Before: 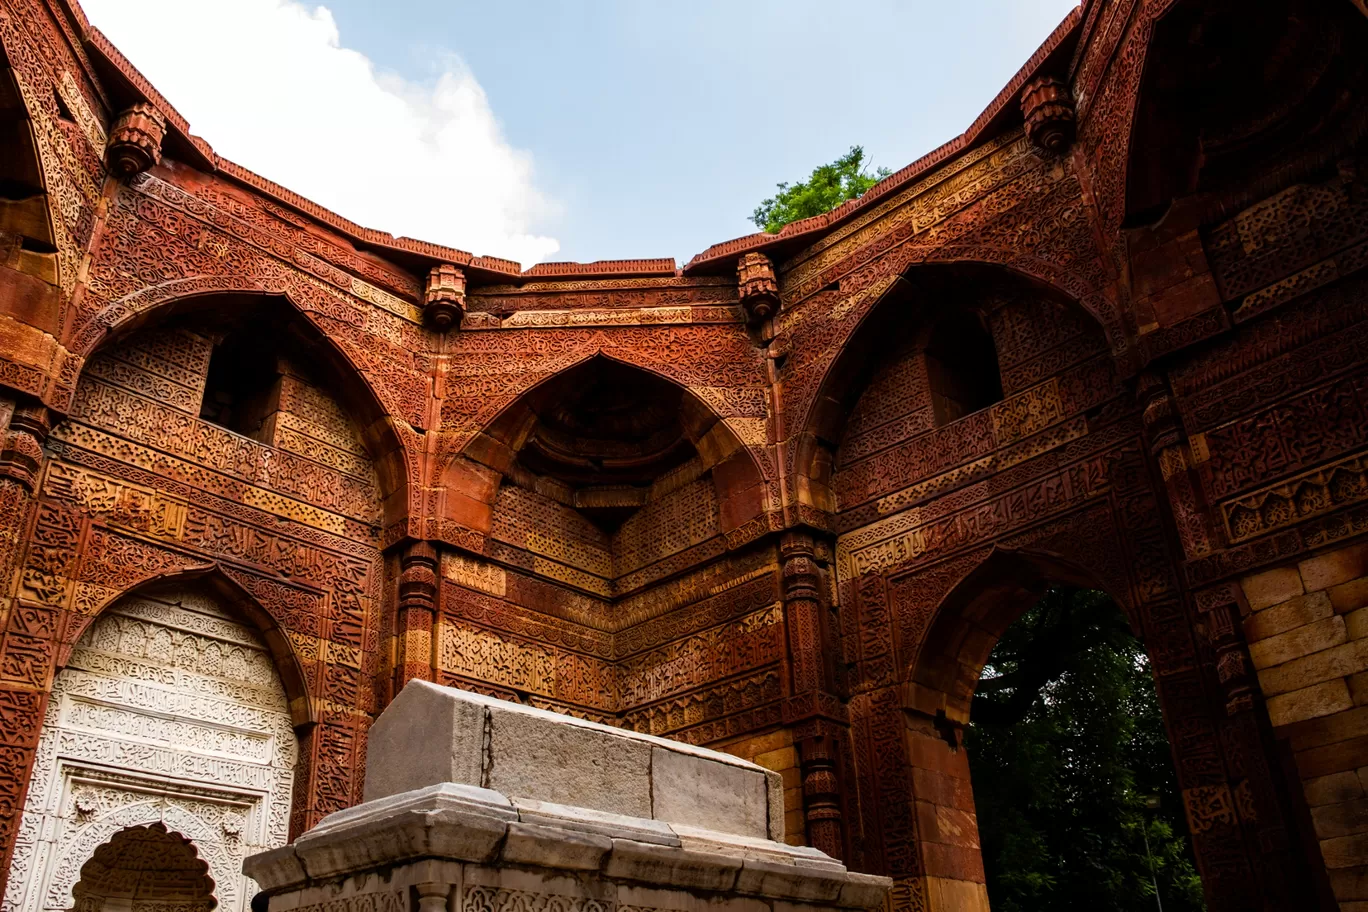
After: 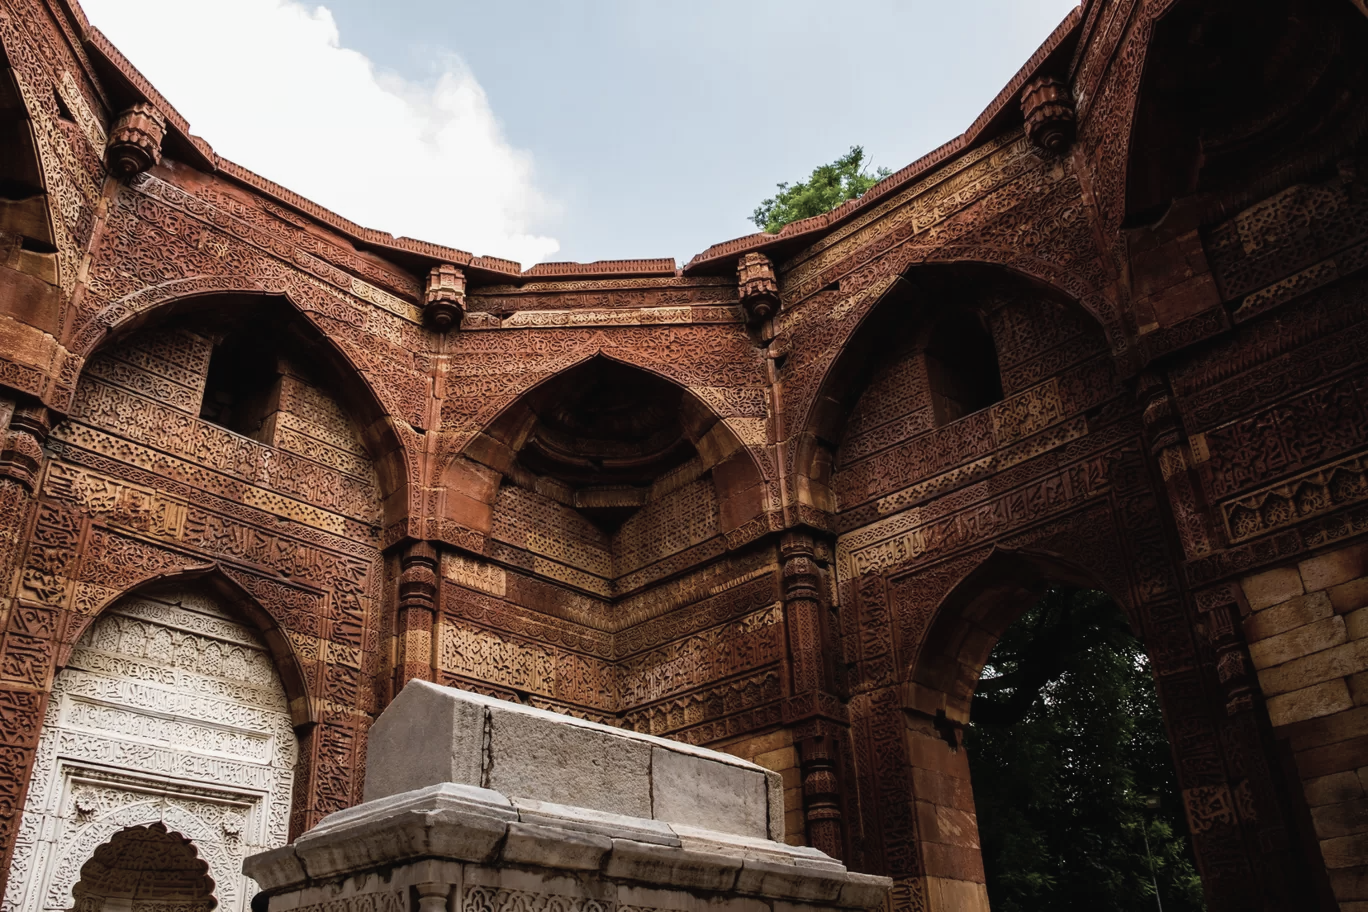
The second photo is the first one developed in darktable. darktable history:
contrast brightness saturation: contrast -0.045, saturation -0.395
